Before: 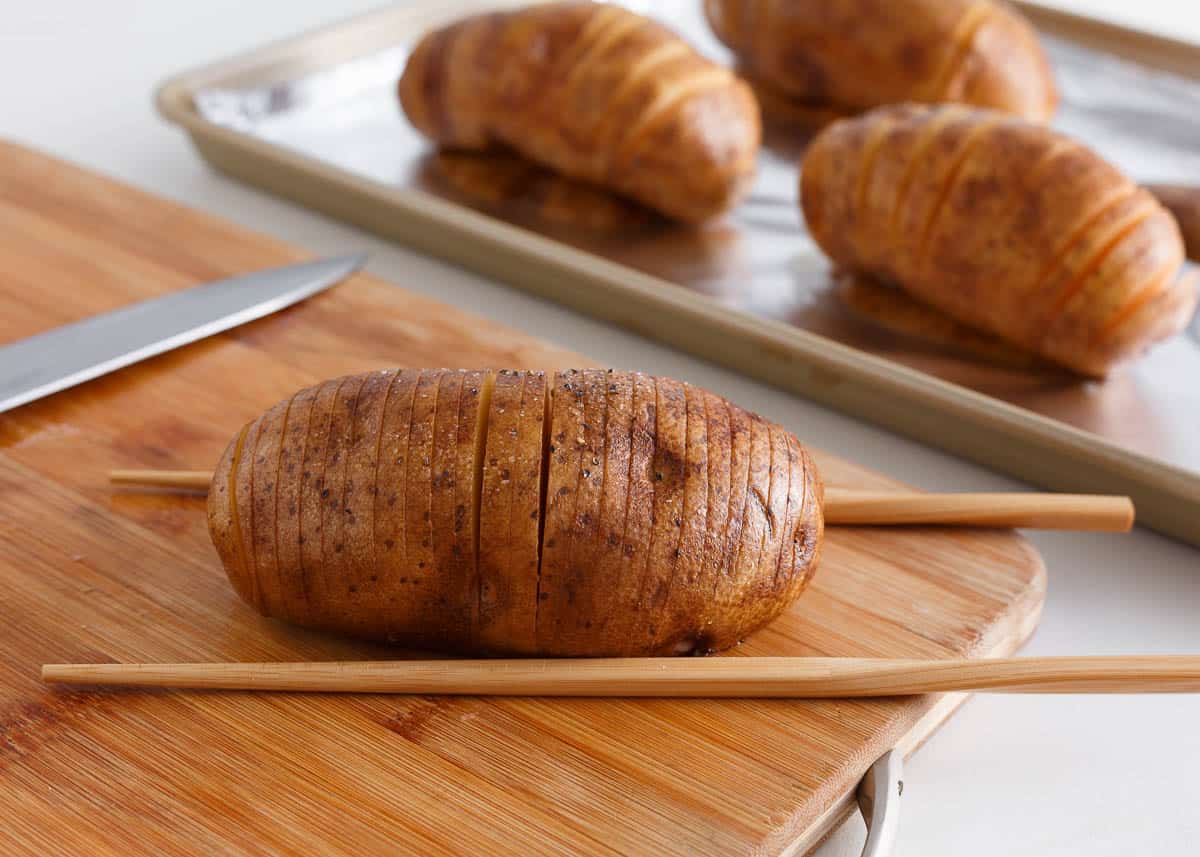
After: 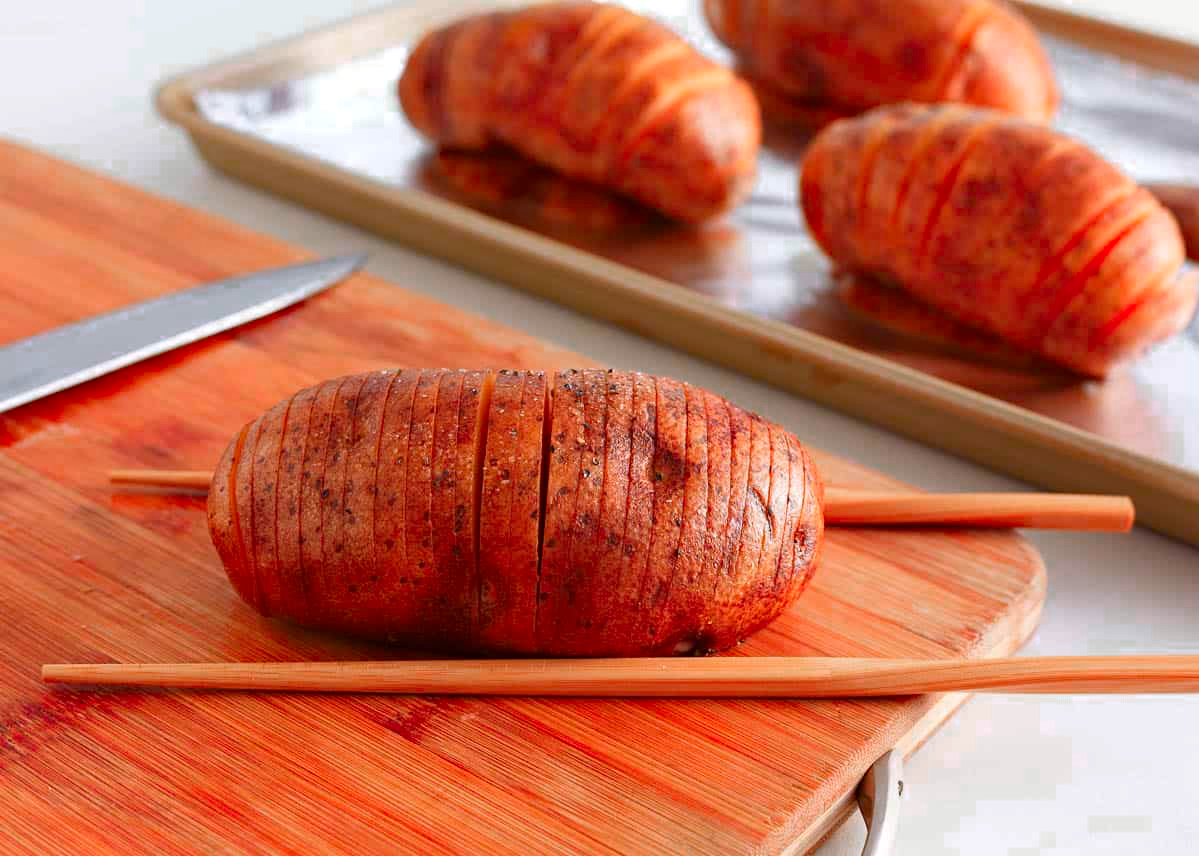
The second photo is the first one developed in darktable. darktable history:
color zones: curves: ch0 [(0.473, 0.374) (0.742, 0.784)]; ch1 [(0.354, 0.737) (0.742, 0.705)]; ch2 [(0.318, 0.421) (0.758, 0.532)]
haze removal: compatibility mode true, adaptive false
